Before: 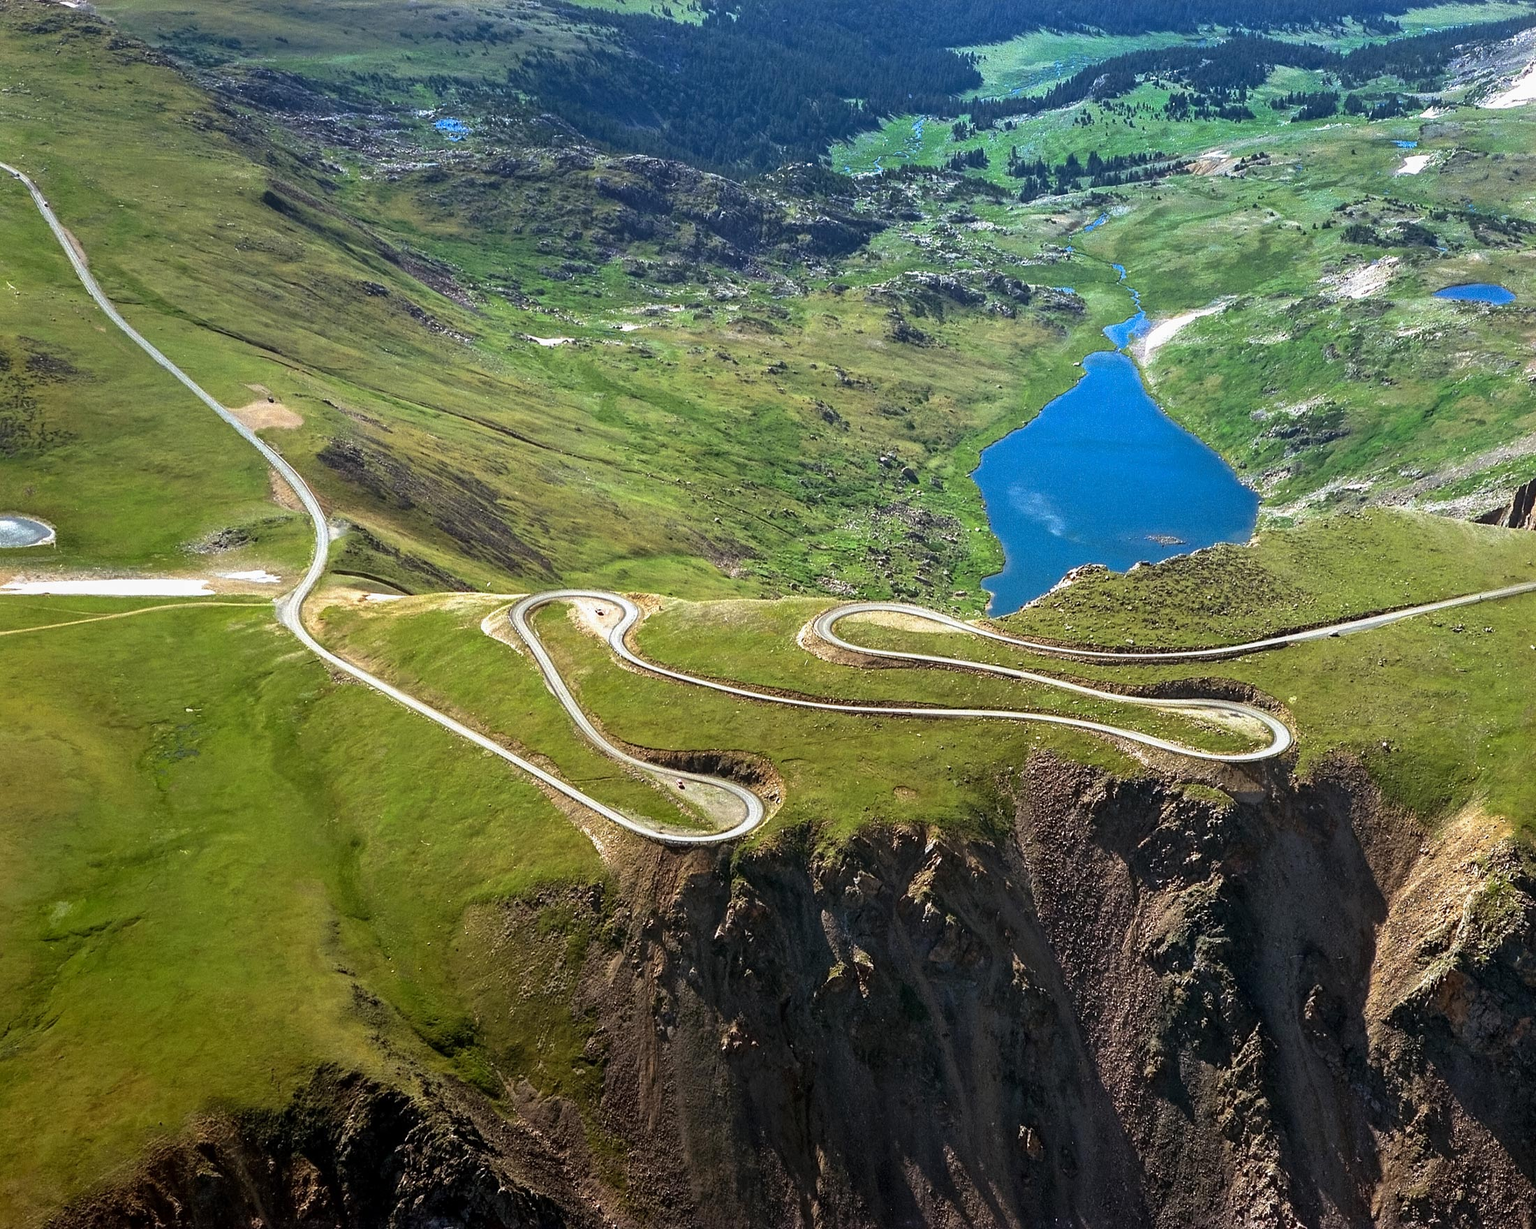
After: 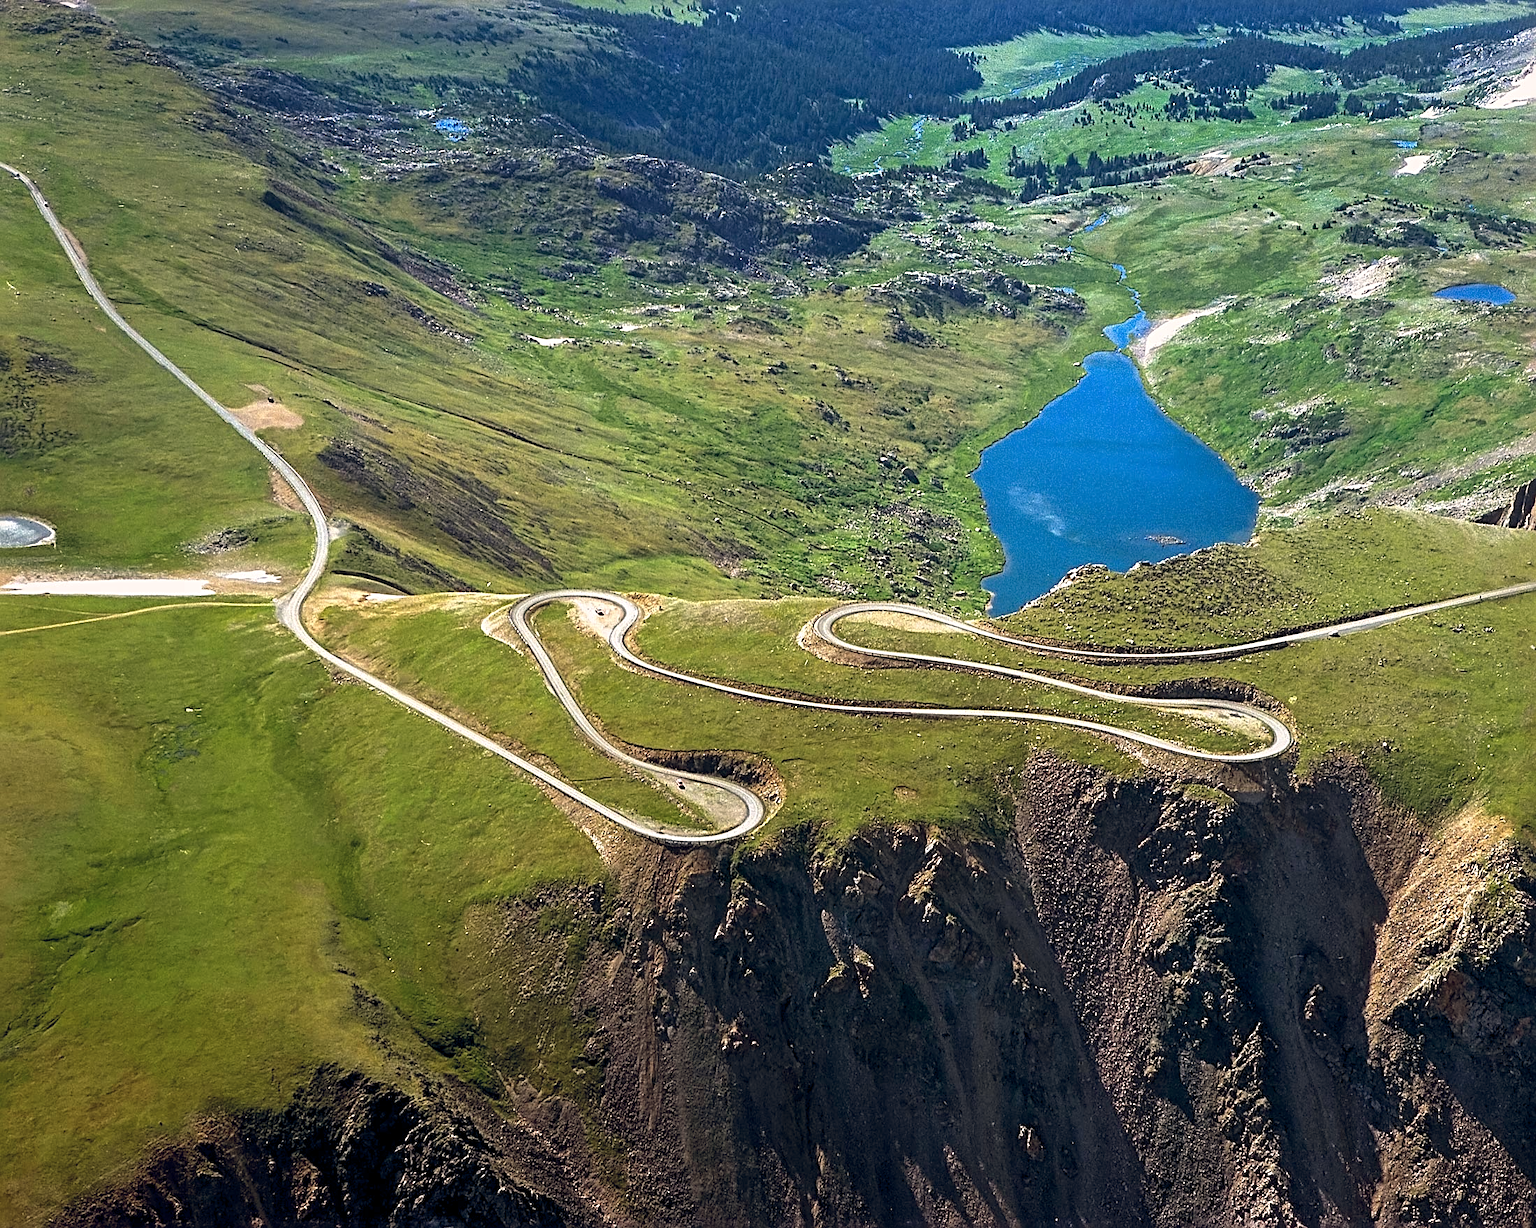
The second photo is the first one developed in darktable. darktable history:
sharpen: radius 3.119
tone equalizer: on, module defaults
color balance rgb: shadows lift › hue 87.51°, highlights gain › chroma 1.62%, highlights gain › hue 55.1°, global offset › chroma 0.1%, global offset › hue 253.66°, linear chroma grading › global chroma 0.5%
